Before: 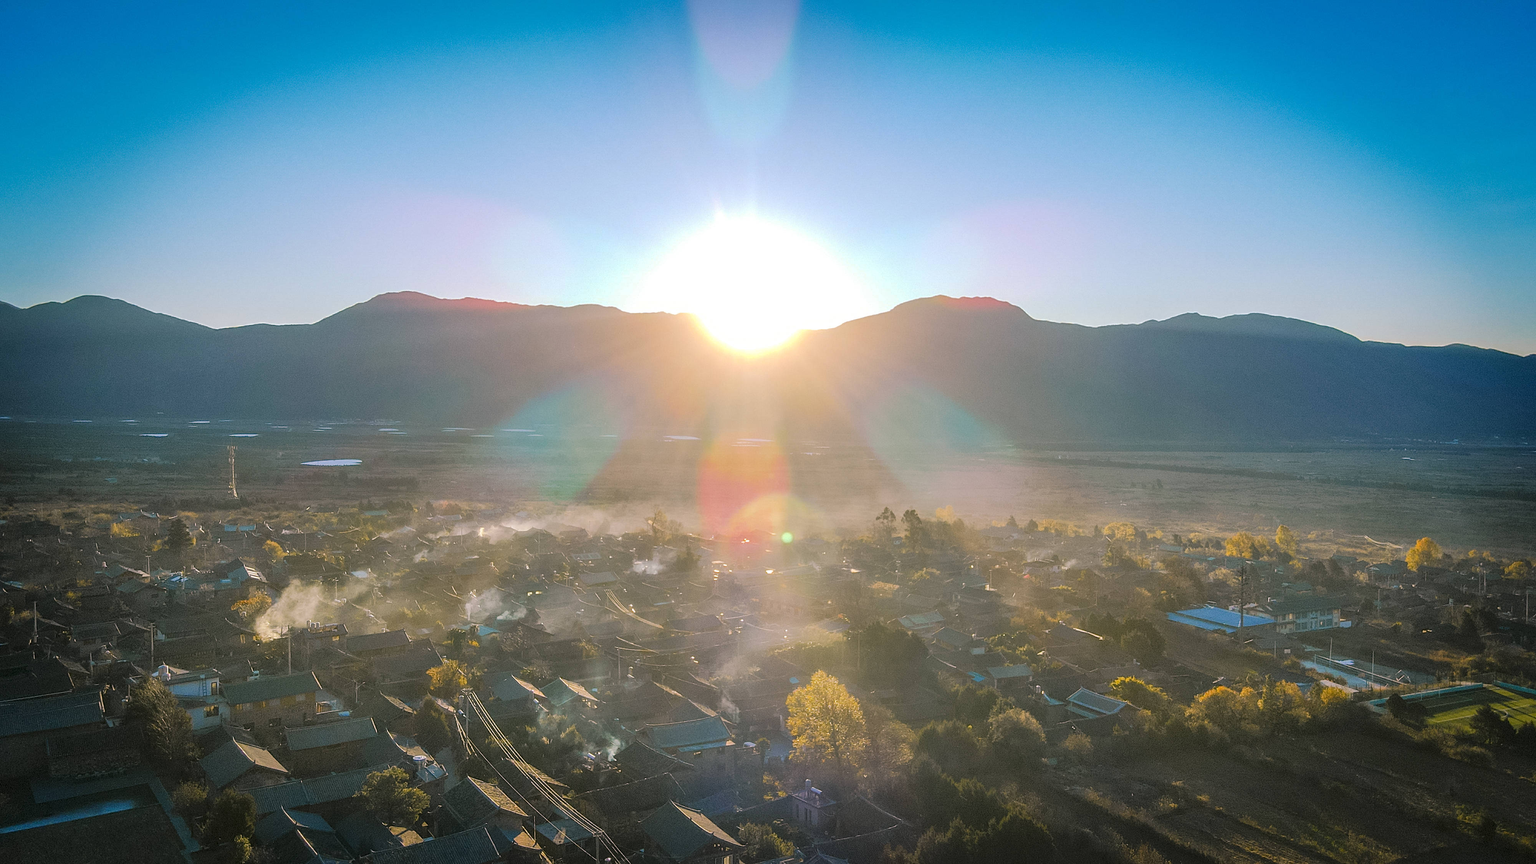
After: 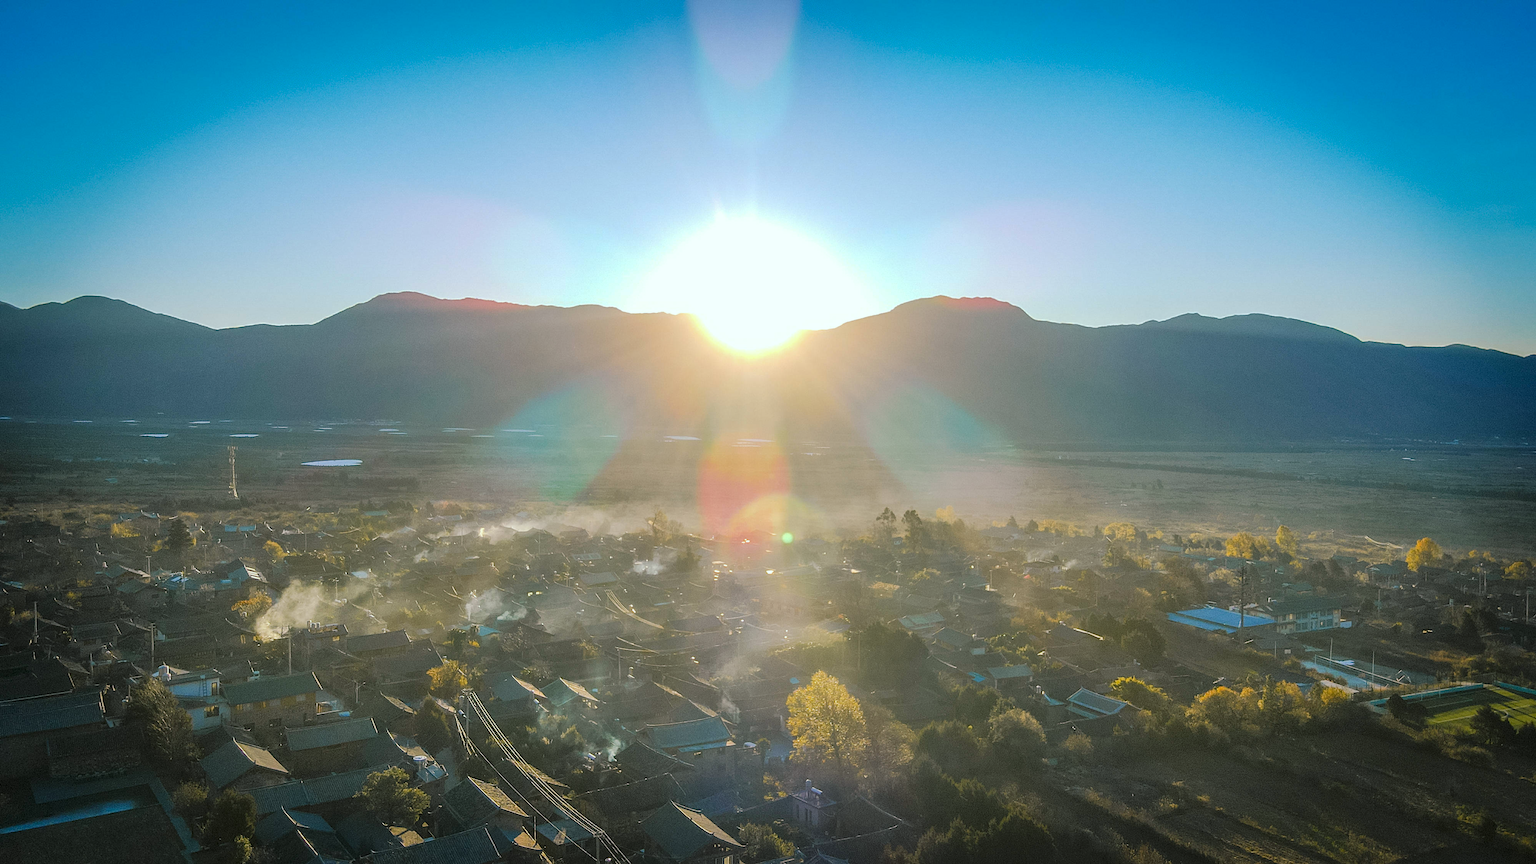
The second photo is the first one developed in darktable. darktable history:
color correction: highlights a* -6.69, highlights b* 0.577
